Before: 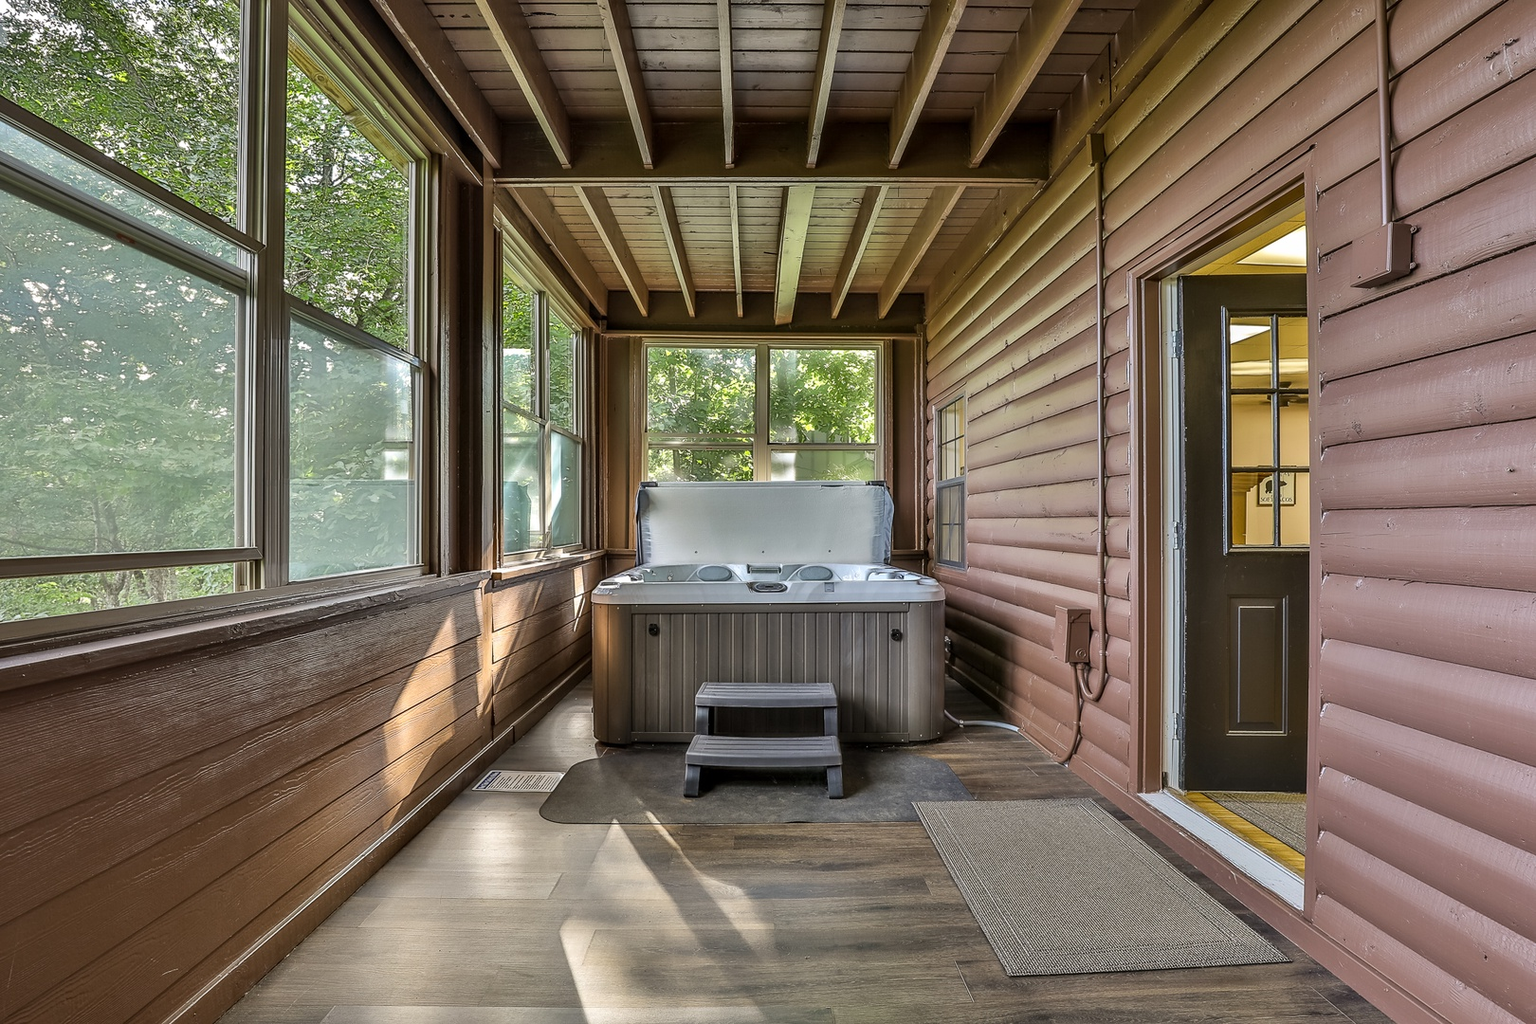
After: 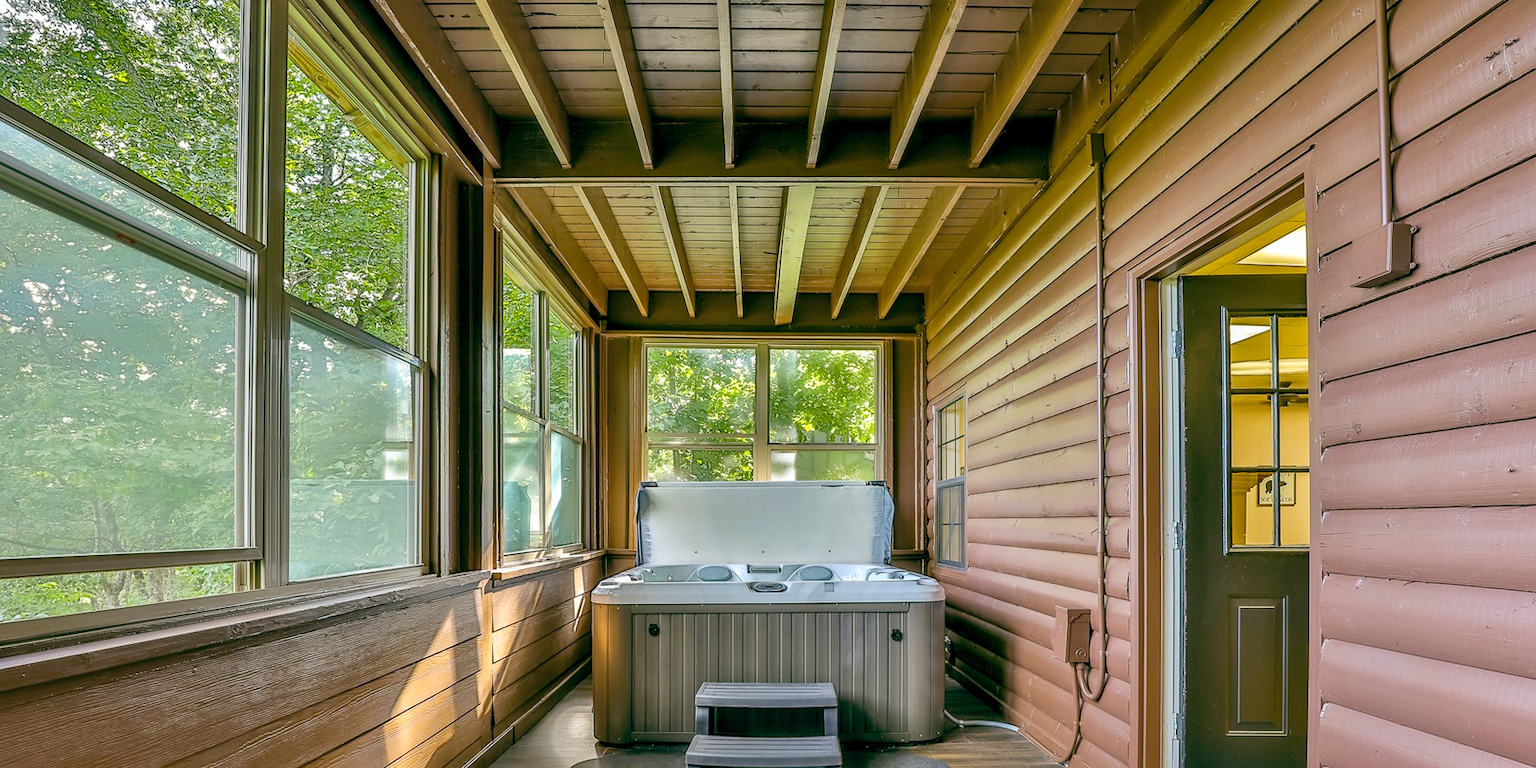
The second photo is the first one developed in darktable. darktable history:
color correction: highlights b* 0.022, saturation 0.807
crop: bottom 24.992%
color balance rgb: global offset › luminance -0.34%, global offset › chroma 0.107%, global offset › hue 163.88°, linear chroma grading › global chroma 14.801%, perceptual saturation grading › global saturation 24.938%, global vibrance 20%
levels: levels [0, 0.445, 1]
